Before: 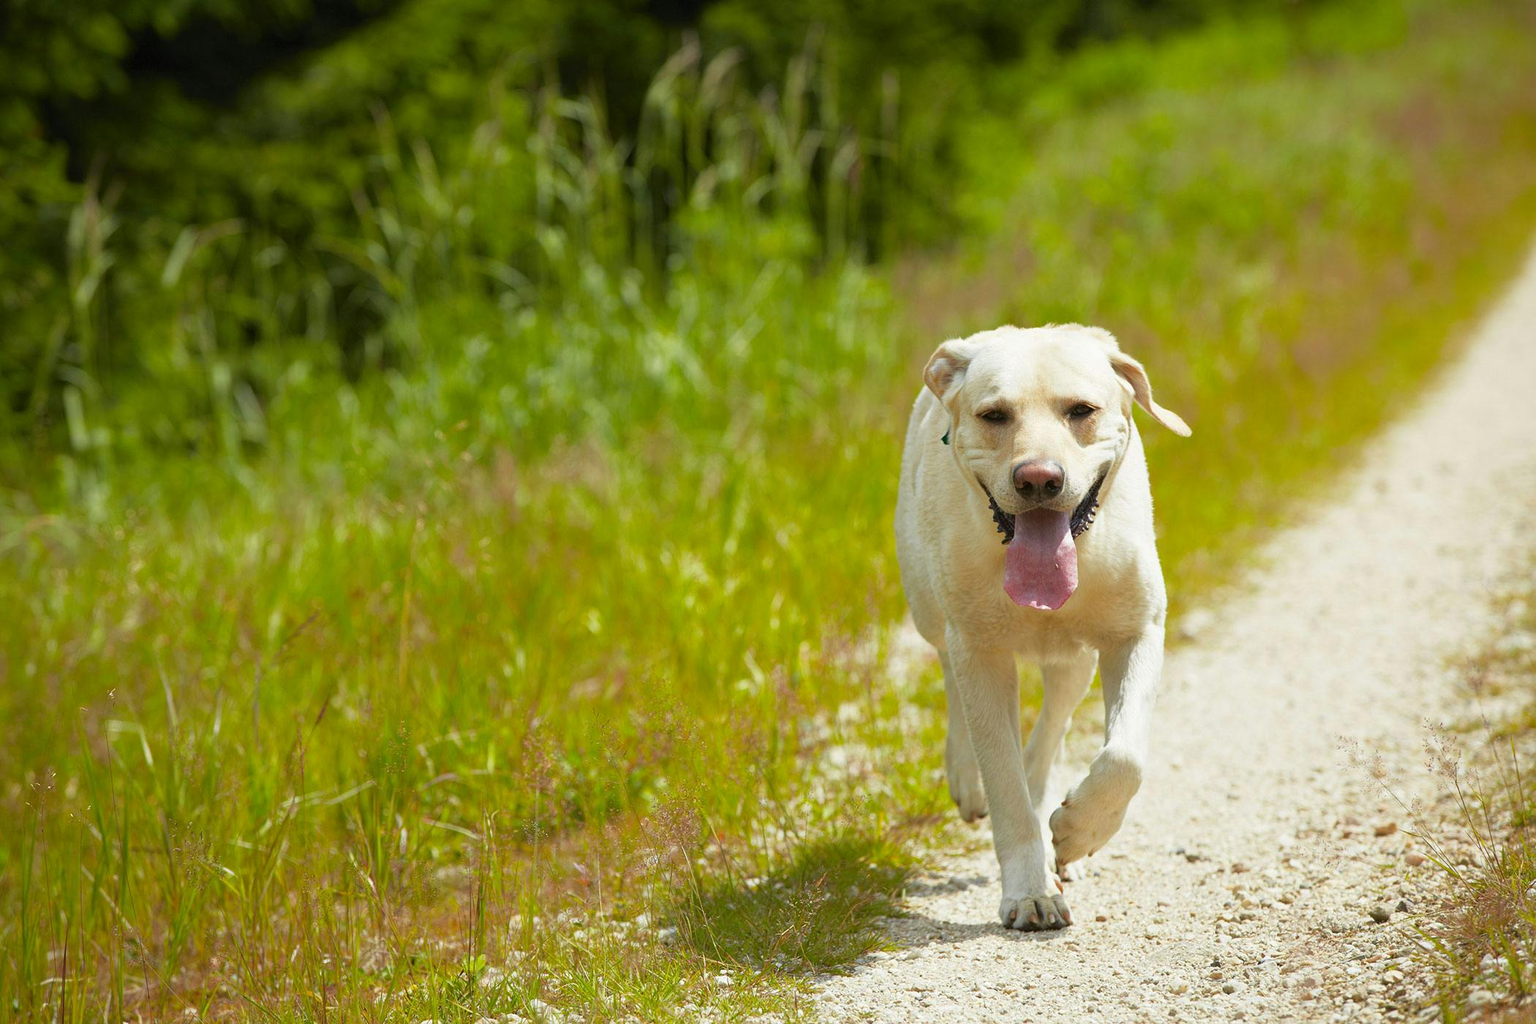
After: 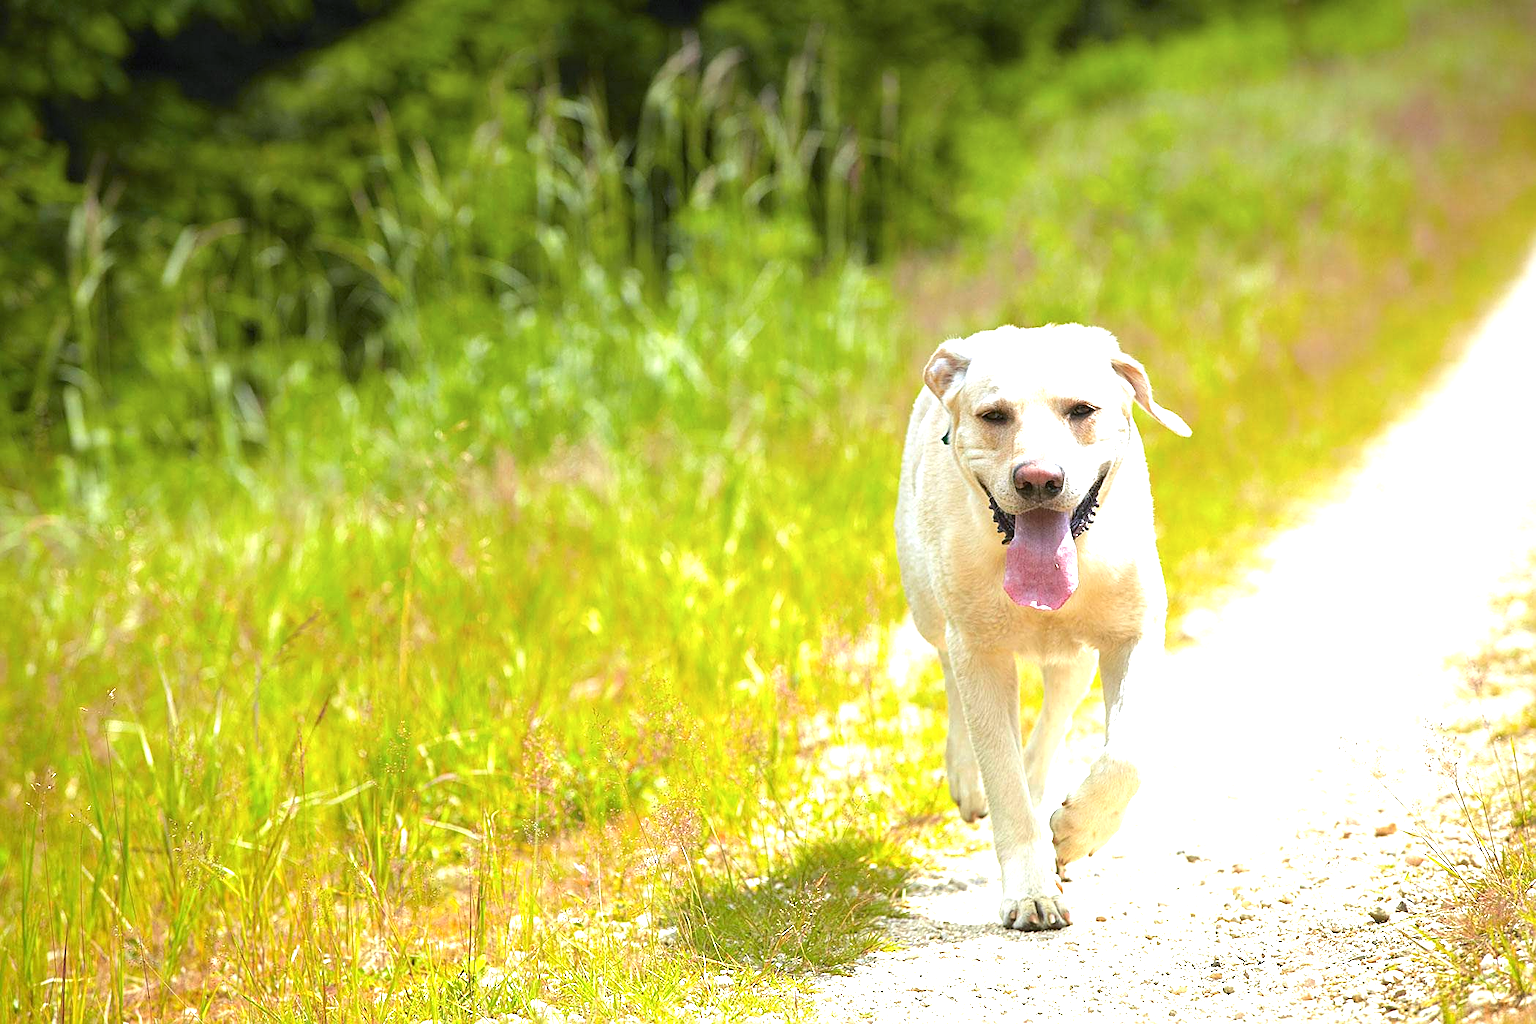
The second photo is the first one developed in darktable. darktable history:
sharpen: on, module defaults
exposure: black level correction 0, exposure 1.55 EV, compensate exposure bias true, compensate highlight preservation false
graduated density: hue 238.83°, saturation 50%
